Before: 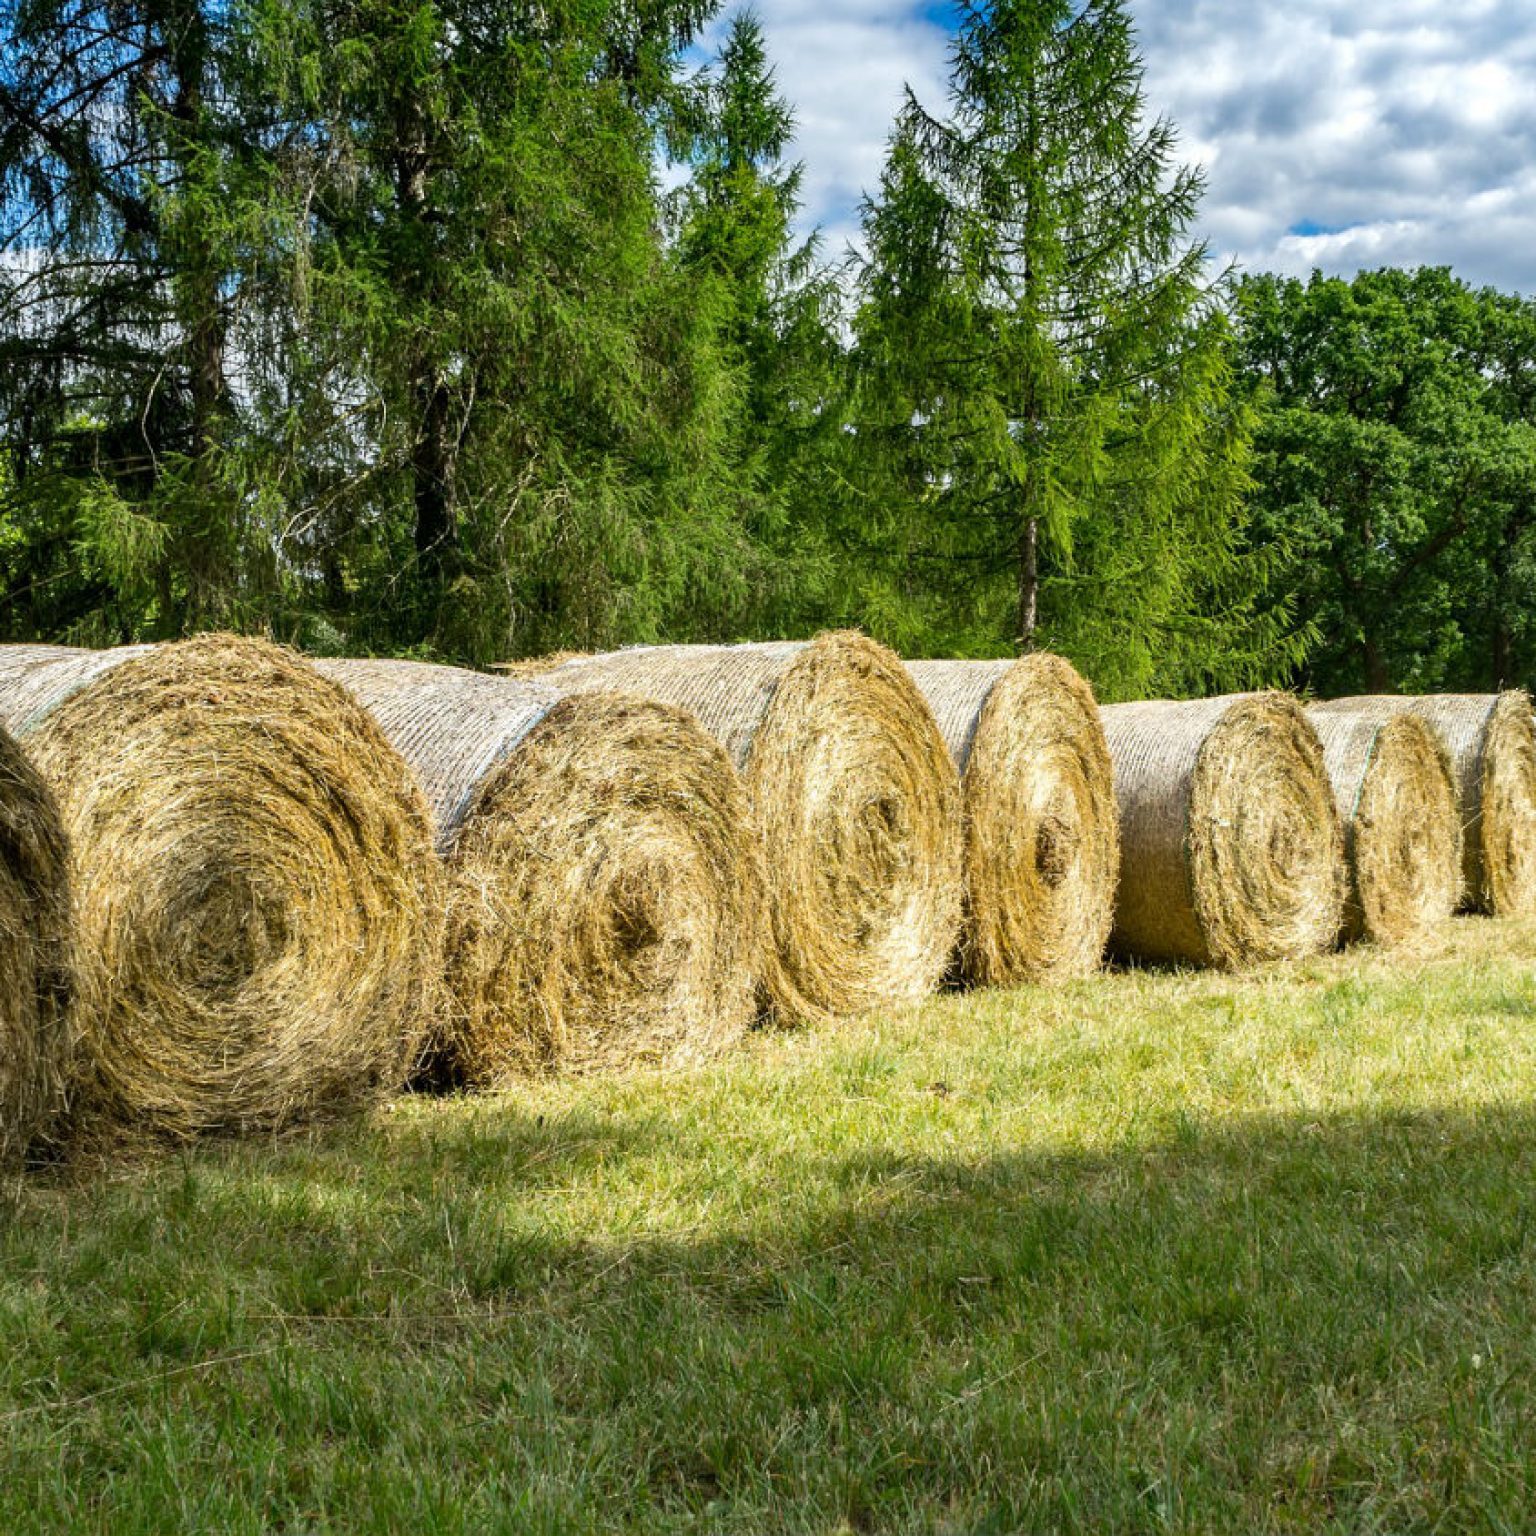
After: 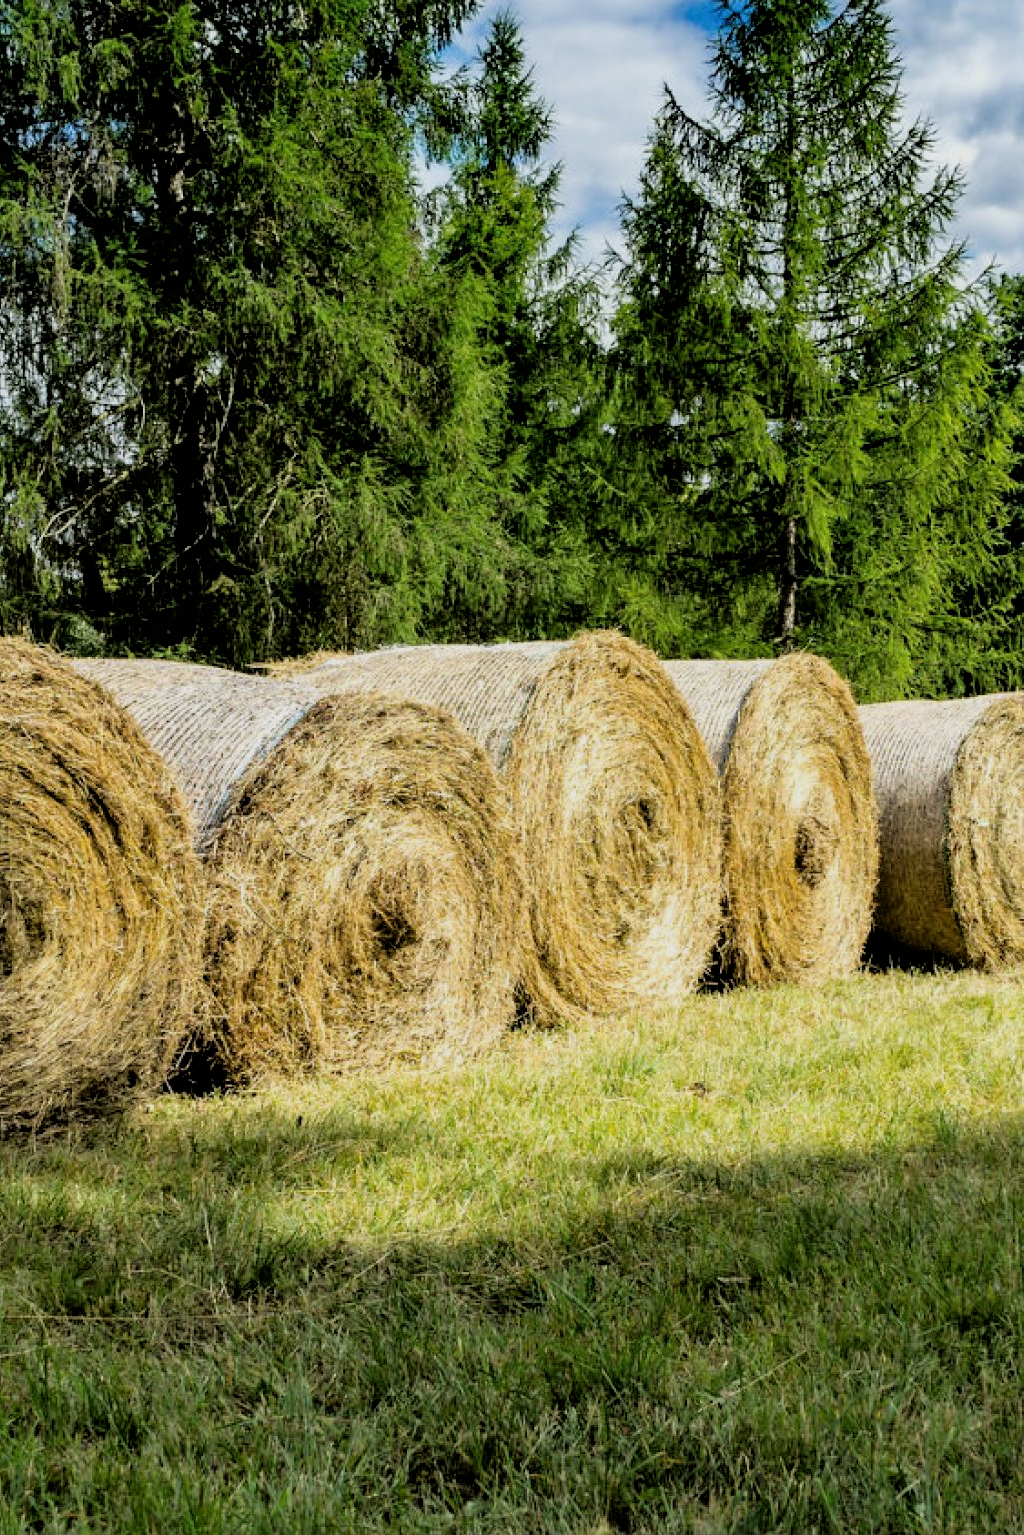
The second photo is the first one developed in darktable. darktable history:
crop and rotate: left 15.754%, right 17.579%
filmic rgb: black relative exposure -3.31 EV, white relative exposure 3.45 EV, hardness 2.36, contrast 1.103
